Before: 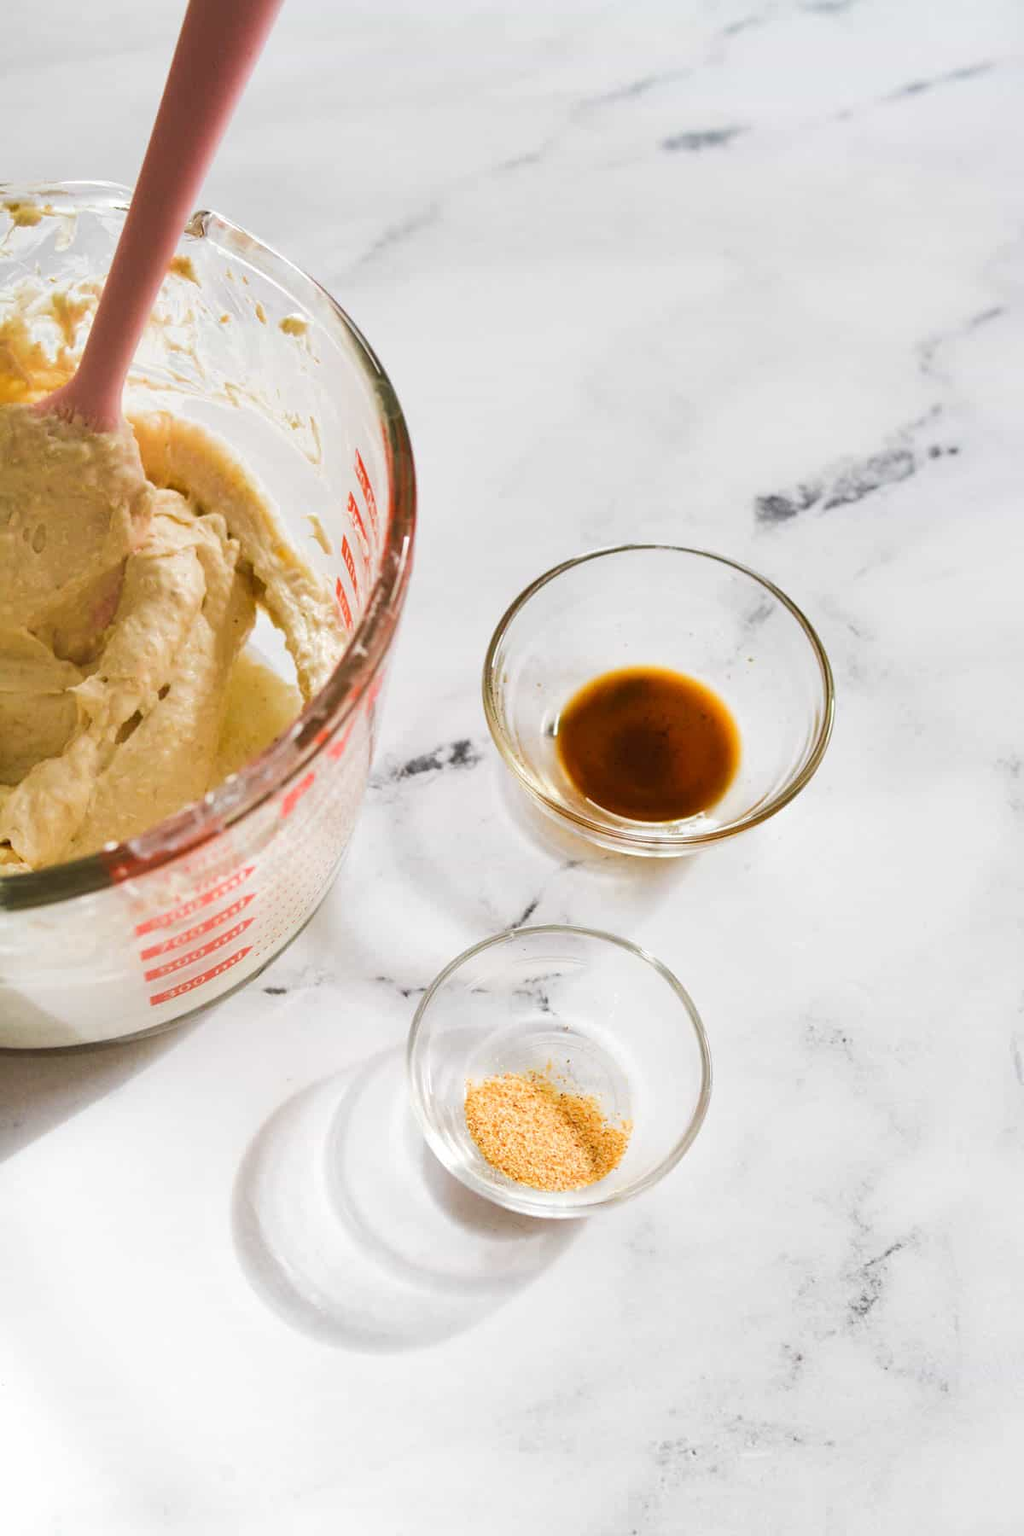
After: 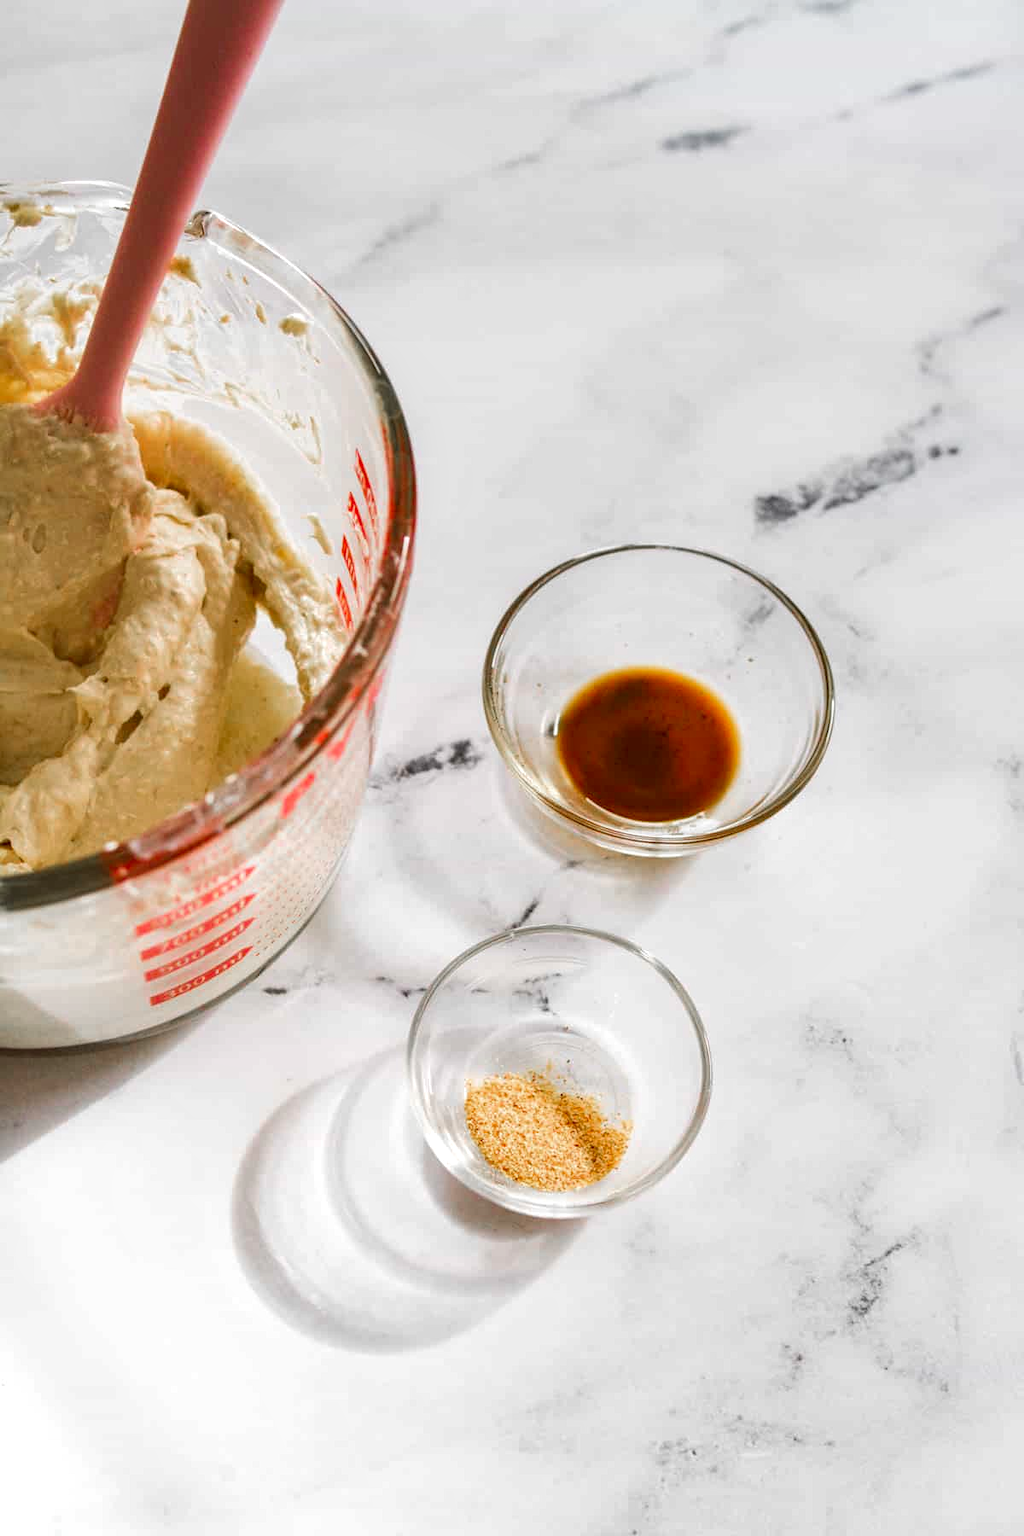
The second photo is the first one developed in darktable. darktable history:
local contrast: detail 130%
color correction: saturation 0.98
base curve: curves: ch0 [(0, 0) (0.303, 0.277) (1, 1)]
color zones: curves: ch1 [(0, 0.679) (0.143, 0.647) (0.286, 0.261) (0.378, -0.011) (0.571, 0.396) (0.714, 0.399) (0.857, 0.406) (1, 0.679)]
